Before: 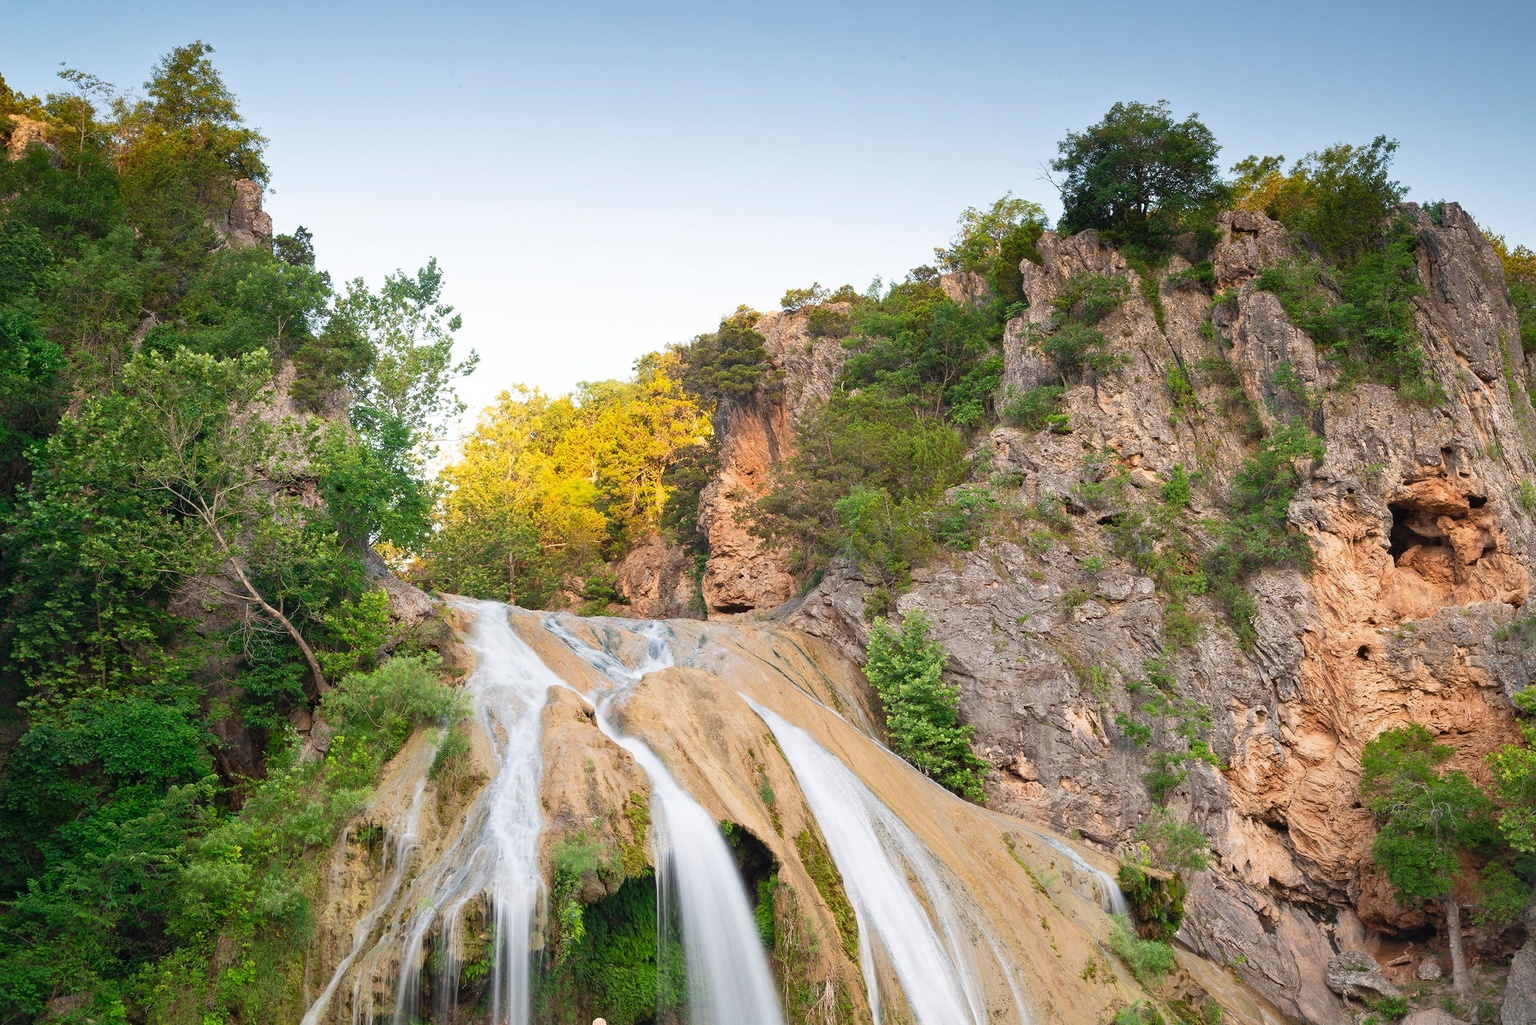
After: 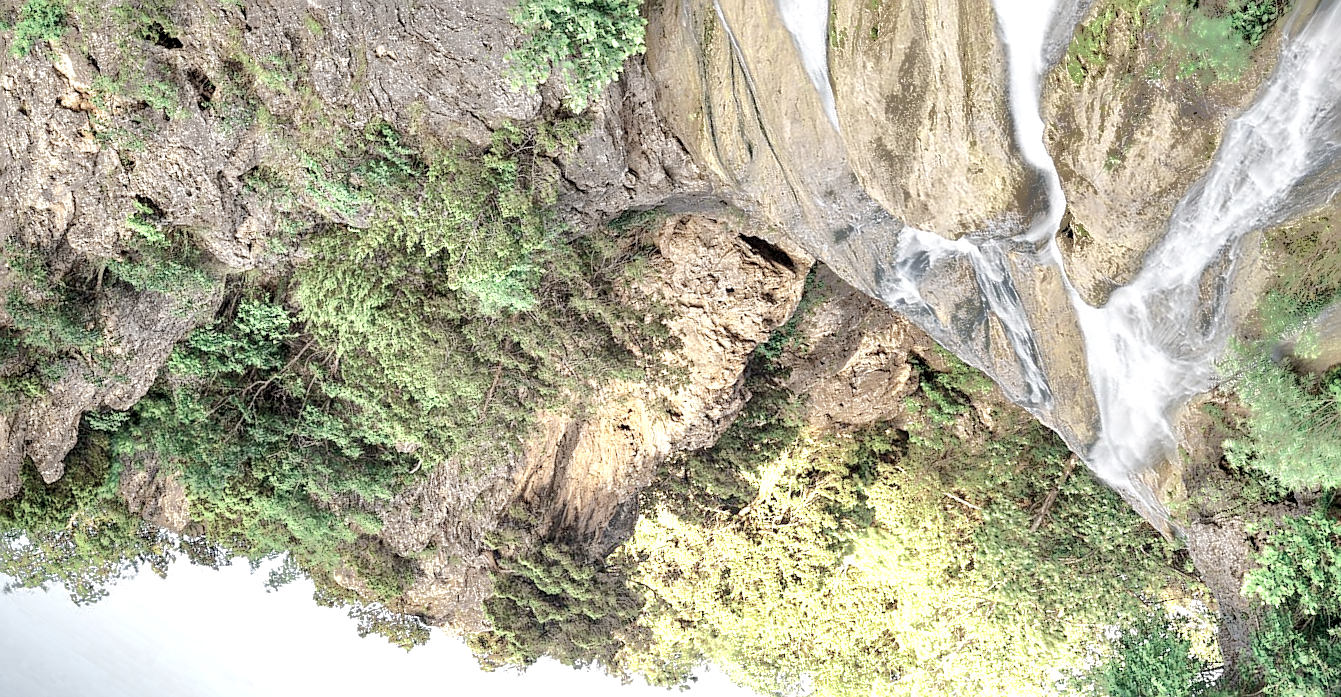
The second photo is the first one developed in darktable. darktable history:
crop and rotate: angle 147.39°, left 9.147%, top 15.6%, right 4.396%, bottom 17.05%
color zones: curves: ch0 [(0.25, 0.667) (0.758, 0.368)]; ch1 [(0.215, 0.245) (0.761, 0.373)]; ch2 [(0.247, 0.554) (0.761, 0.436)]
sharpen: on, module defaults
local contrast: on, module defaults
exposure: black level correction 0.007, exposure 0.158 EV, compensate highlight preservation false
tone equalizer: -7 EV 0.098 EV
tone curve: curves: ch0 [(0, 0) (0.004, 0.001) (0.133, 0.112) (0.325, 0.362) (0.832, 0.893) (1, 1)], preserve colors none
shadows and highlights: shadows 38.45, highlights -74.45
